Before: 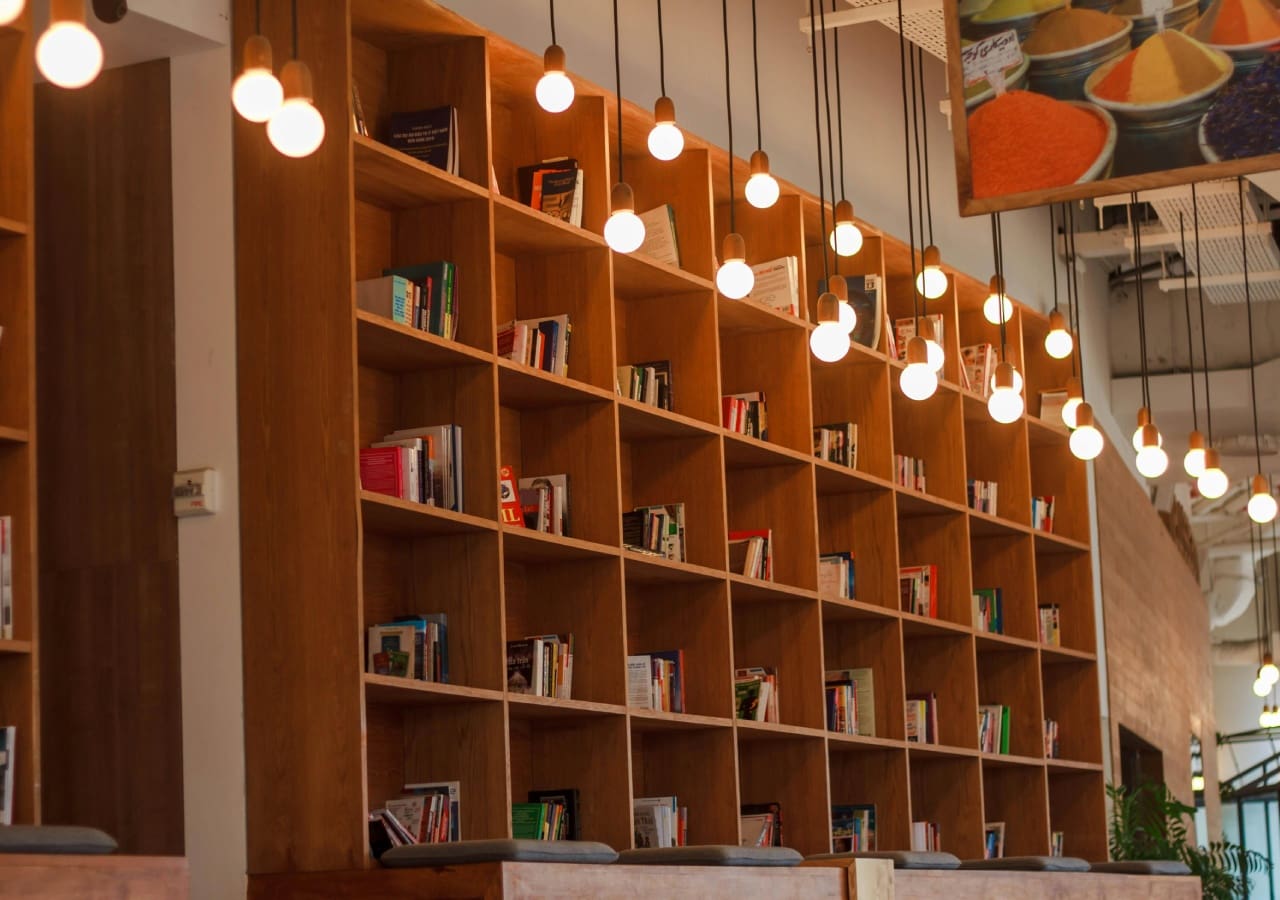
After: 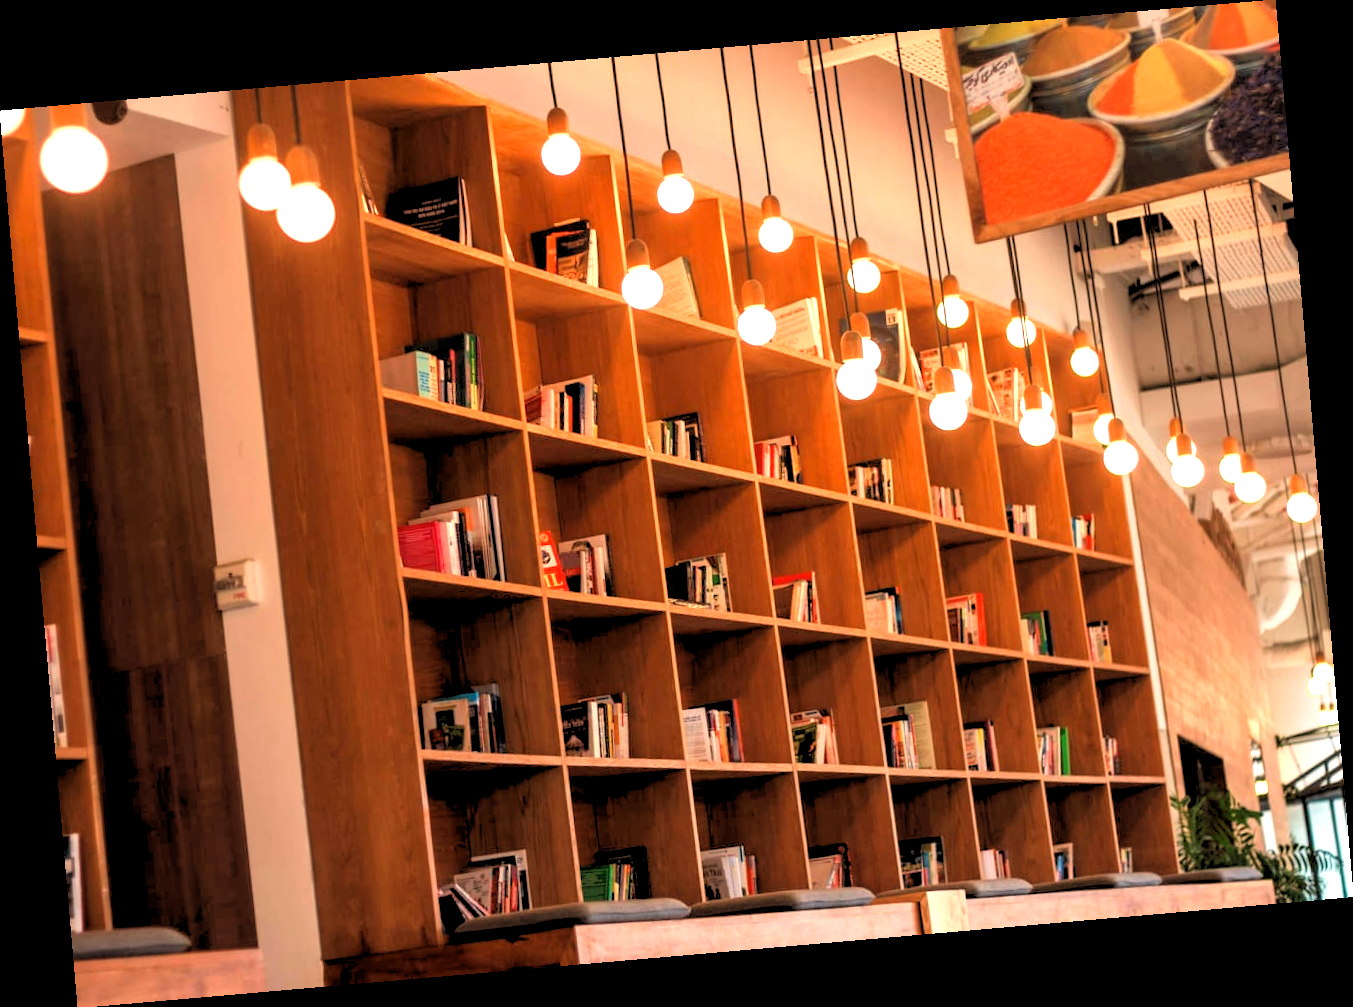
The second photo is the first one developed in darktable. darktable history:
rotate and perspective: rotation -4.98°, automatic cropping off
rgb levels: levels [[0.029, 0.461, 0.922], [0, 0.5, 1], [0, 0.5, 1]]
exposure: black level correction 0, exposure 1 EV, compensate highlight preservation false
white balance: red 1.127, blue 0.943
